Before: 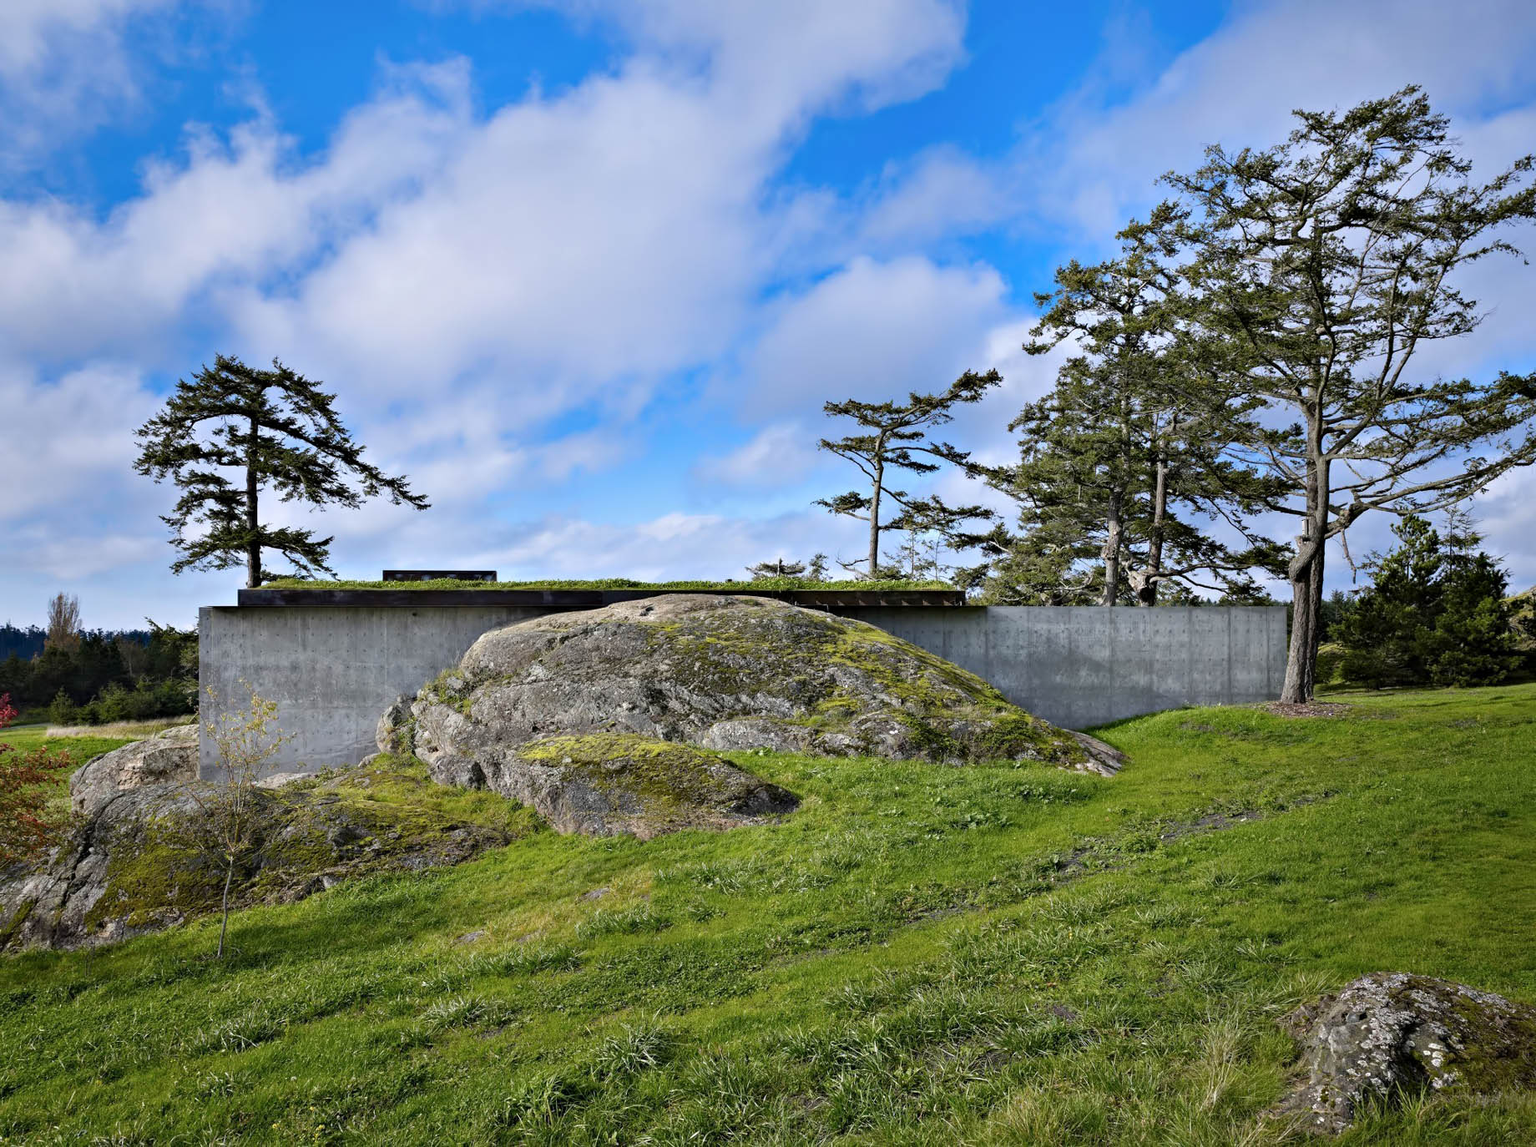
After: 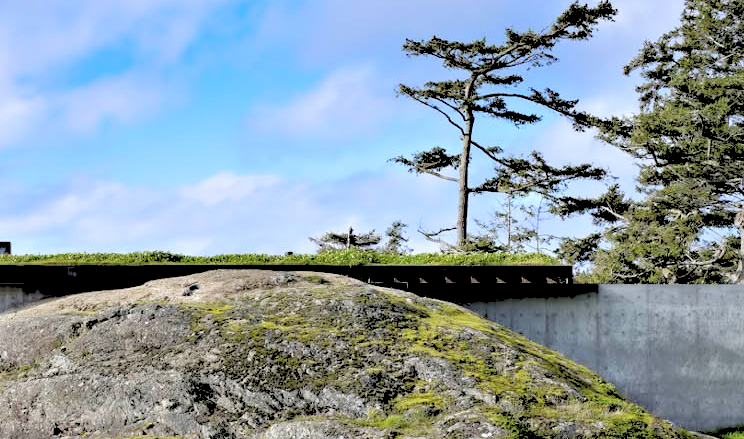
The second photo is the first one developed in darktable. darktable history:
crop: left 31.751%, top 32.172%, right 27.8%, bottom 35.83%
rgb levels: levels [[0.027, 0.429, 0.996], [0, 0.5, 1], [0, 0.5, 1]]
